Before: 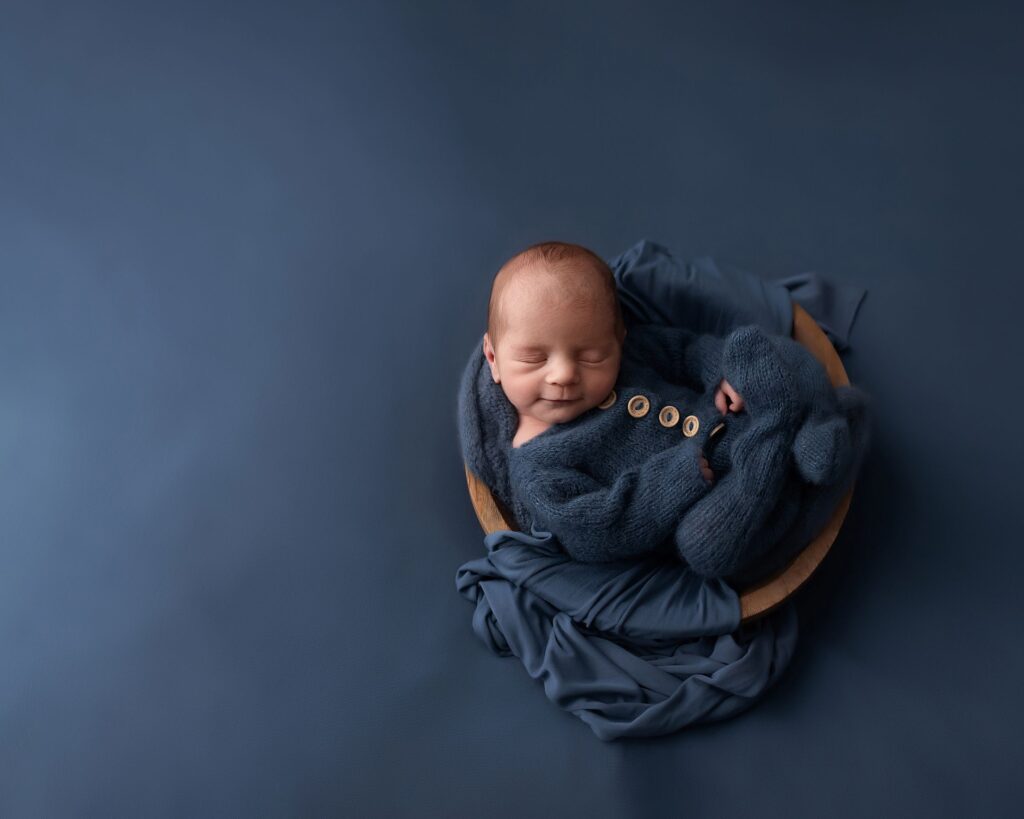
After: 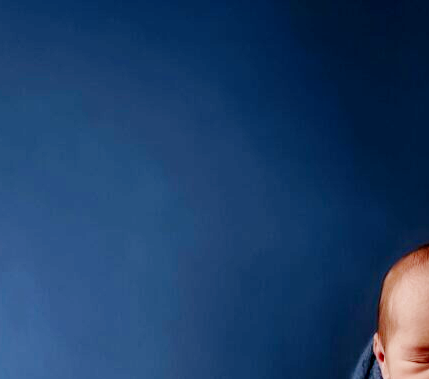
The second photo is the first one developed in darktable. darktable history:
crop and rotate: left 10.817%, top 0.062%, right 47.194%, bottom 53.626%
base curve: curves: ch0 [(0, 0) (0.032, 0.025) (0.121, 0.166) (0.206, 0.329) (0.605, 0.79) (1, 1)], preserve colors none
exposure: black level correction 0.029, exposure -0.073 EV, compensate highlight preservation false
color zones: curves: ch0 [(0.11, 0.396) (0.195, 0.36) (0.25, 0.5) (0.303, 0.412) (0.357, 0.544) (0.75, 0.5) (0.967, 0.328)]; ch1 [(0, 0.468) (0.112, 0.512) (0.202, 0.6) (0.25, 0.5) (0.307, 0.352) (0.357, 0.544) (0.75, 0.5) (0.963, 0.524)]
